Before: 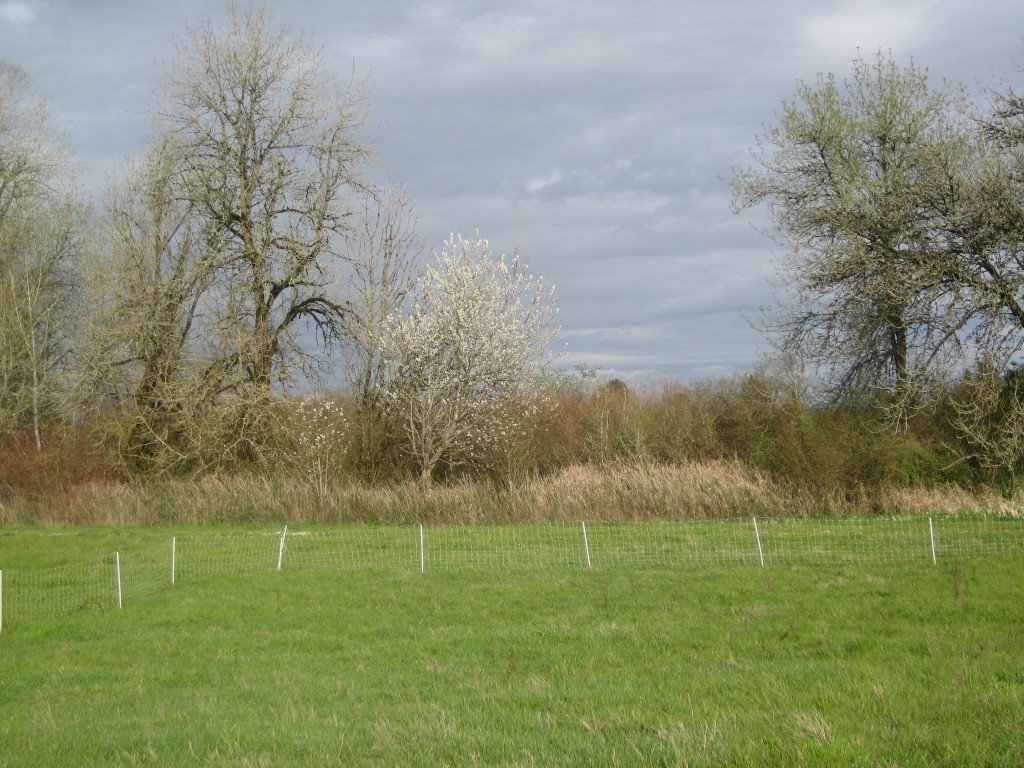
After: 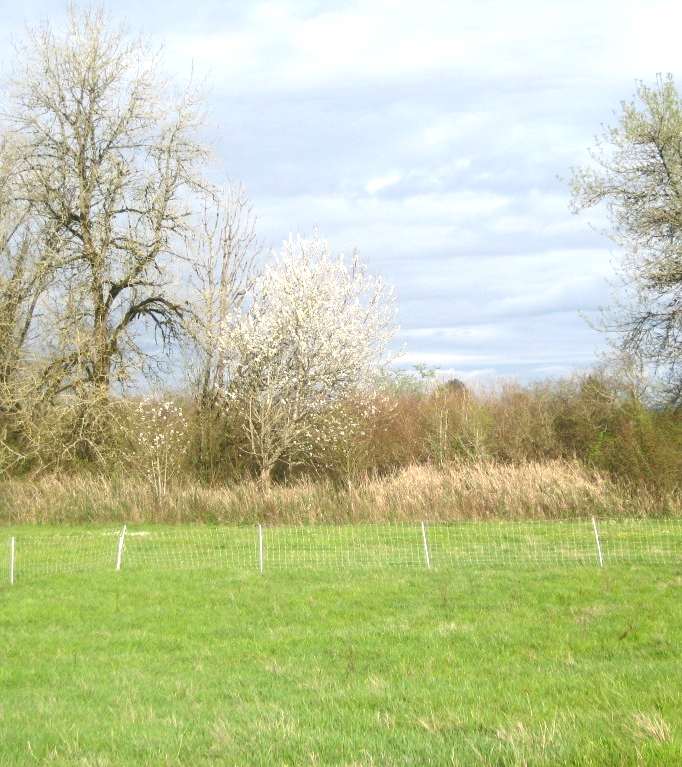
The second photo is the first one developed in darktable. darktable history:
crop and rotate: left 15.754%, right 17.579%
exposure: black level correction 0, exposure 0.95 EV, compensate exposure bias true, compensate highlight preservation false
